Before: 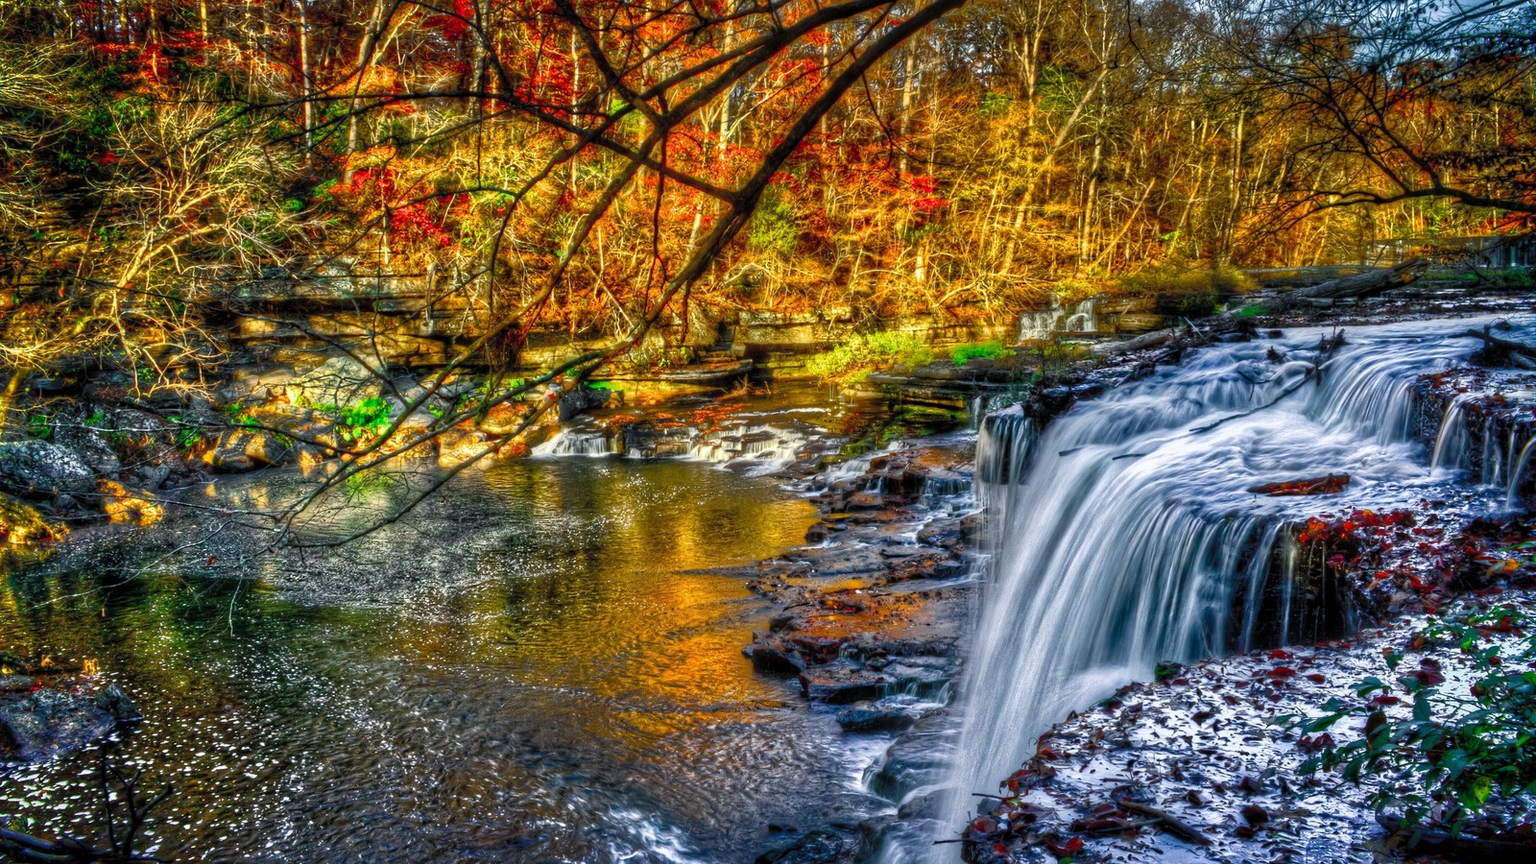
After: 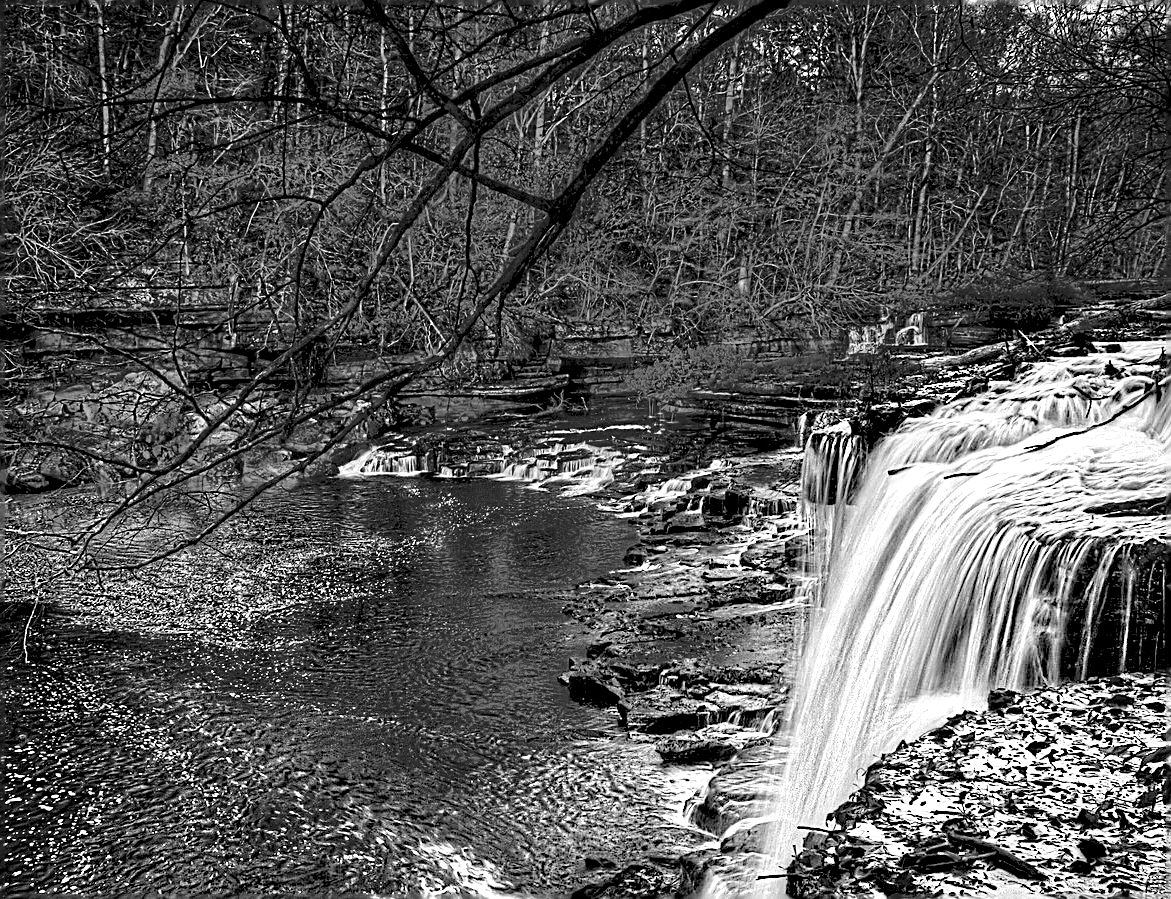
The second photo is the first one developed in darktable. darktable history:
rgb levels: levels [[0.013, 0.434, 0.89], [0, 0.5, 1], [0, 0.5, 1]]
exposure: exposure 0.3 EV, compensate highlight preservation false
tone equalizer: -8 EV -0.55 EV
vignetting: on, module defaults
crop: left 13.443%, right 13.31%
color zones: curves: ch0 [(0.287, 0.048) (0.493, 0.484) (0.737, 0.816)]; ch1 [(0, 0) (0.143, 0) (0.286, 0) (0.429, 0) (0.571, 0) (0.714, 0) (0.857, 0)]
color balance rgb: shadows lift › chroma 1%, shadows lift › hue 113°, highlights gain › chroma 0.2%, highlights gain › hue 333°, perceptual saturation grading › global saturation 20%, perceptual saturation grading › highlights -50%, perceptual saturation grading › shadows 25%, contrast -10%
sharpen: amount 2
